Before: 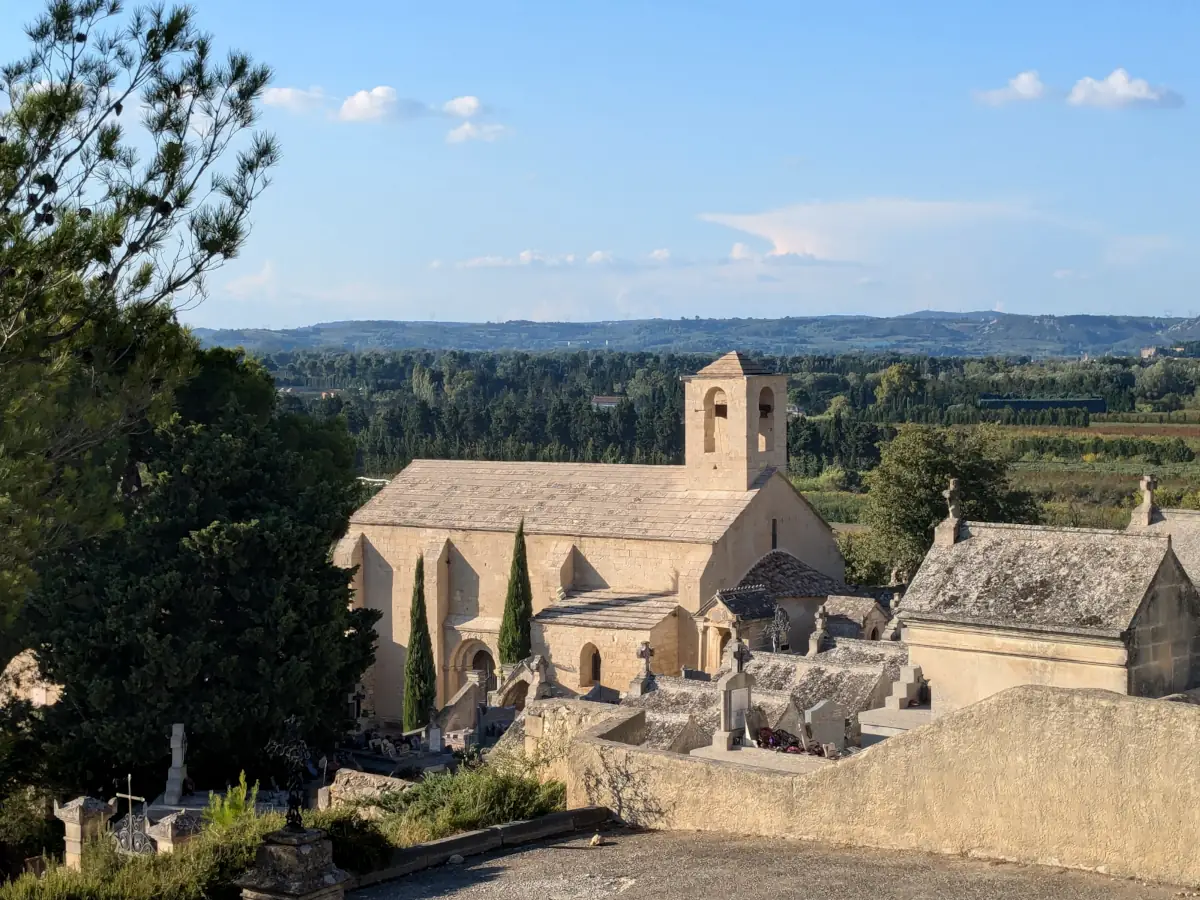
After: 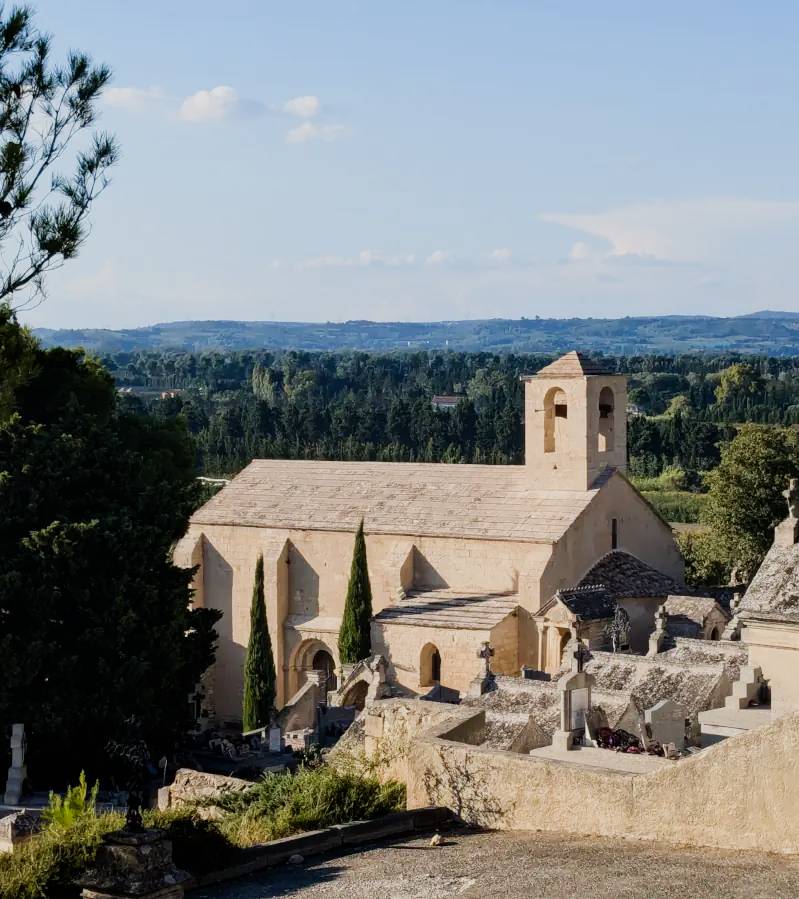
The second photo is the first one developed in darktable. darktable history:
crop and rotate: left 13.409%, right 19.924%
sigmoid: on, module defaults
